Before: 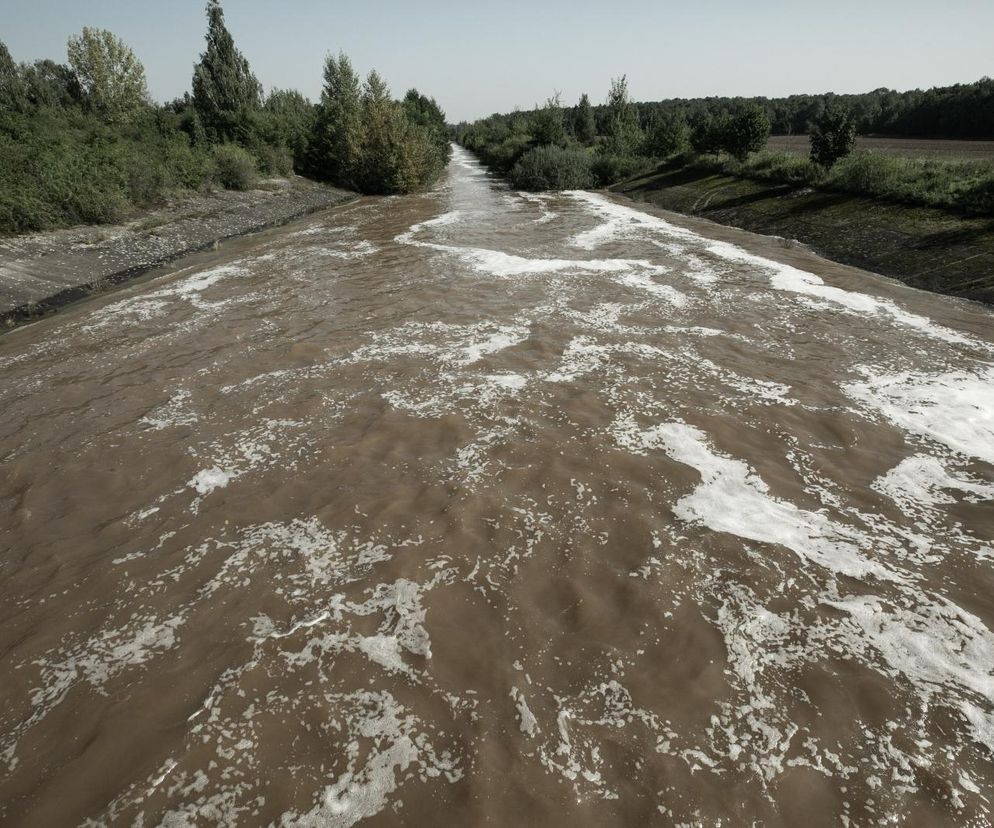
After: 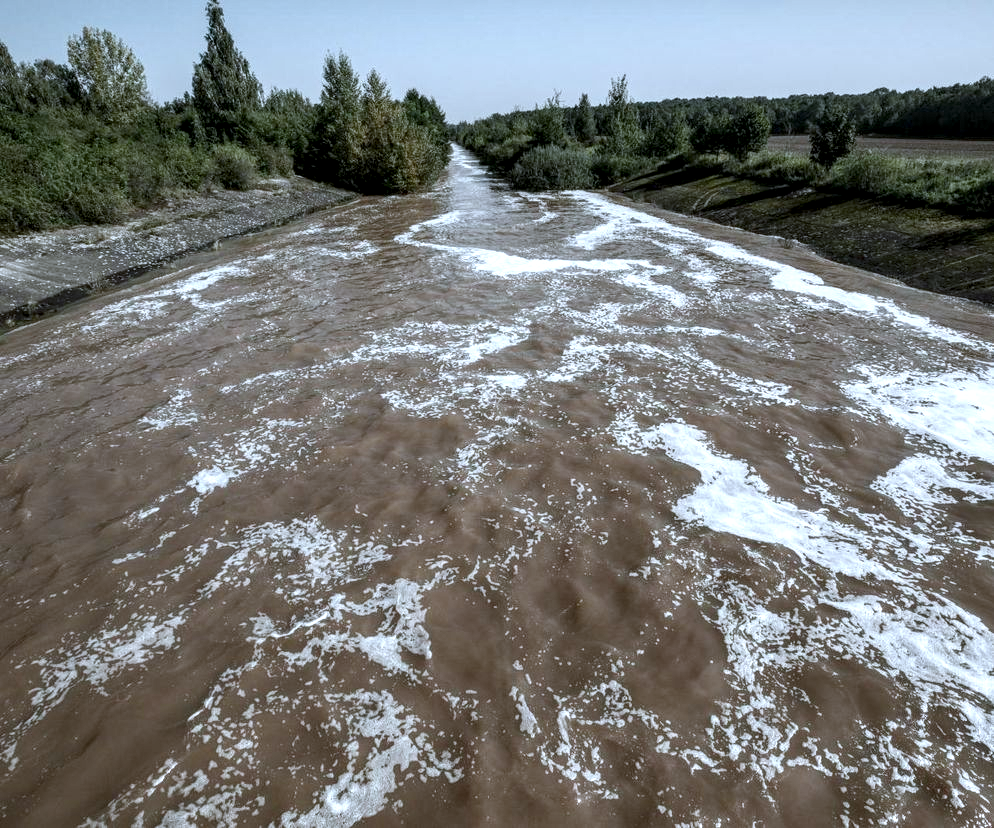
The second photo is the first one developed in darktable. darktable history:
color balance rgb: global offset › luminance 0.231%, global offset › hue 170.47°, perceptual saturation grading › global saturation 20%, perceptual saturation grading › highlights -49.608%, perceptual saturation grading › shadows 25.004%, perceptual brilliance grading › highlights 8.427%, perceptual brilliance grading › mid-tones 4.363%, perceptual brilliance grading › shadows 2.033%, contrast -10.378%
color correction: highlights a* -2.31, highlights b* -18.35
local contrast: detail 160%
